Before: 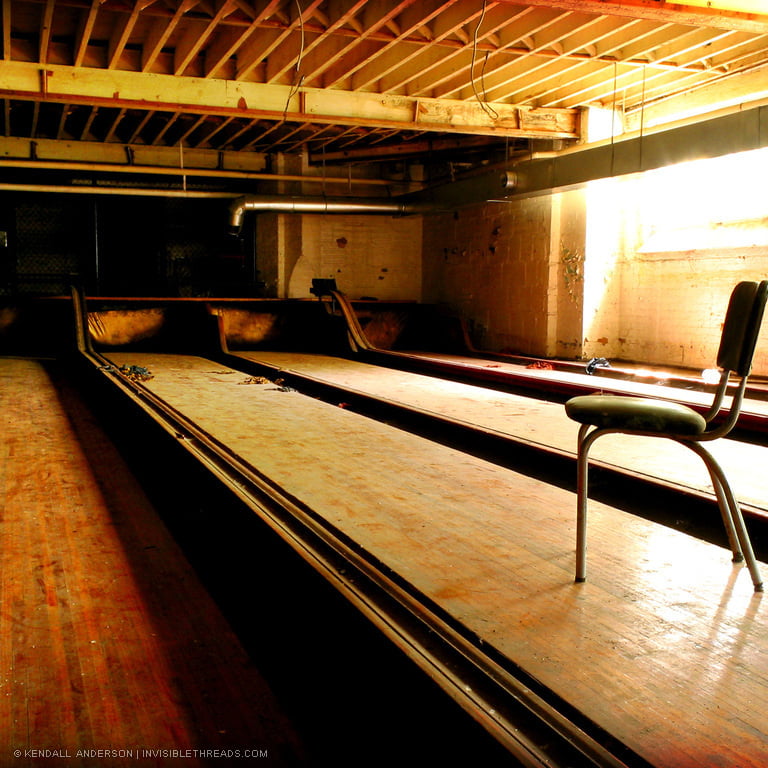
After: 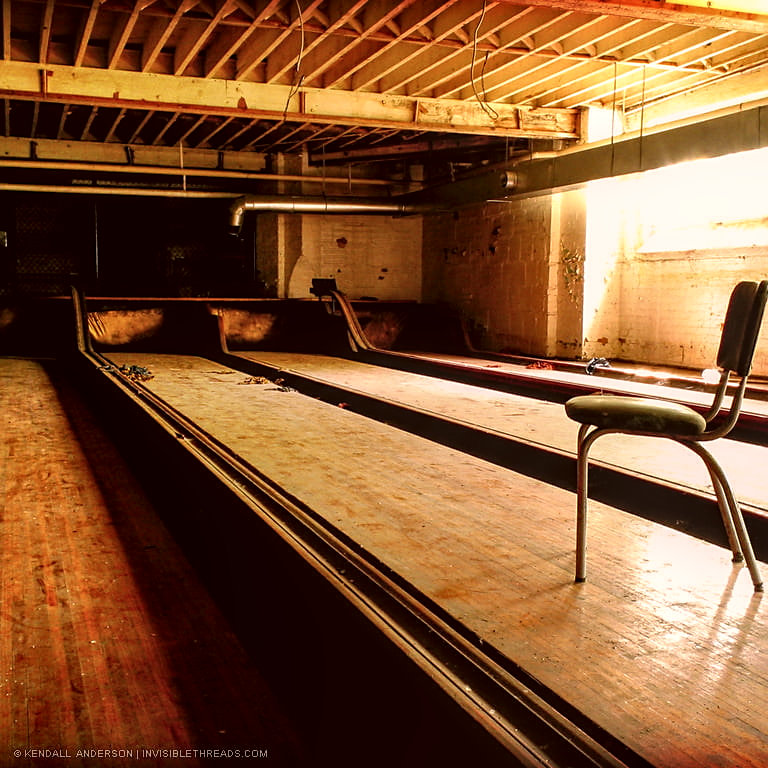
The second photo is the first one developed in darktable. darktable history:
color correction: highlights a* 10.23, highlights b* 9.69, shadows a* 8.01, shadows b* 7.99, saturation 0.821
sharpen: radius 1.611, amount 0.375, threshold 1.396
contrast equalizer: y [[0.5, 0.5, 0.468, 0.5, 0.5, 0.5], [0.5 ×6], [0.5 ×6], [0 ×6], [0 ×6]]
local contrast: highlights 61%, detail 143%, midtone range 0.428
